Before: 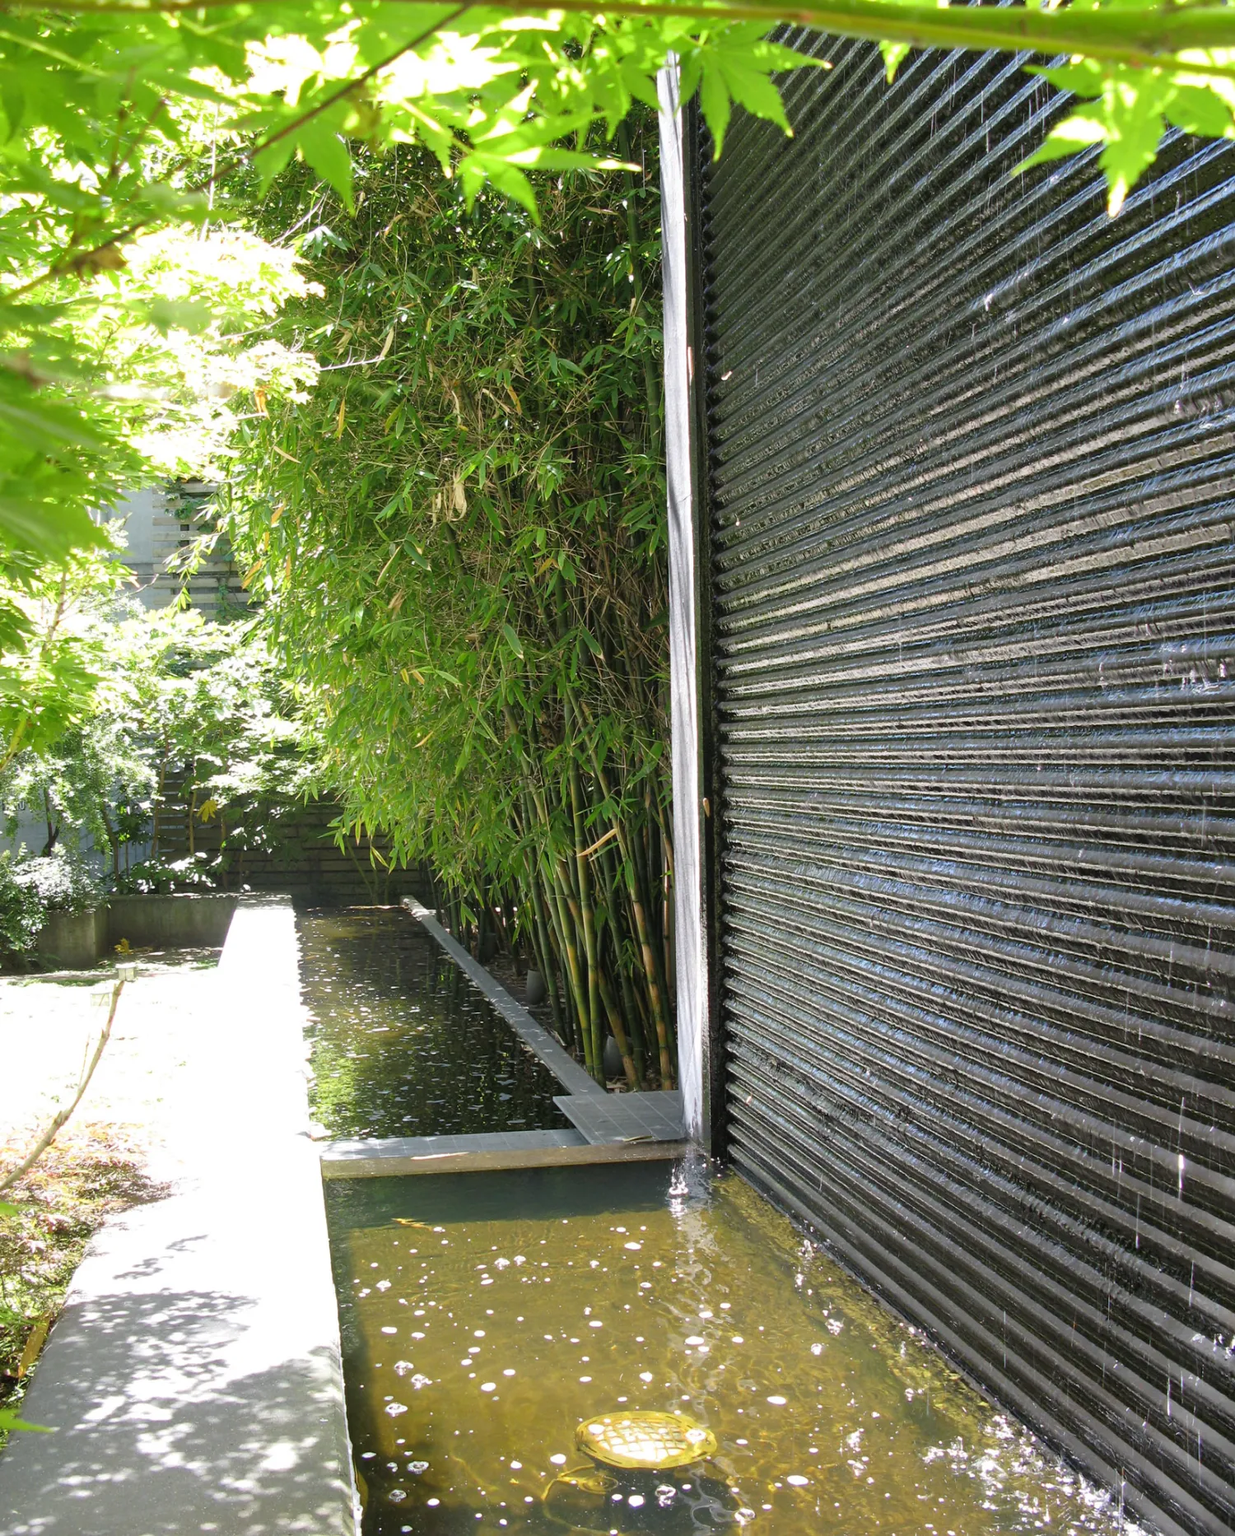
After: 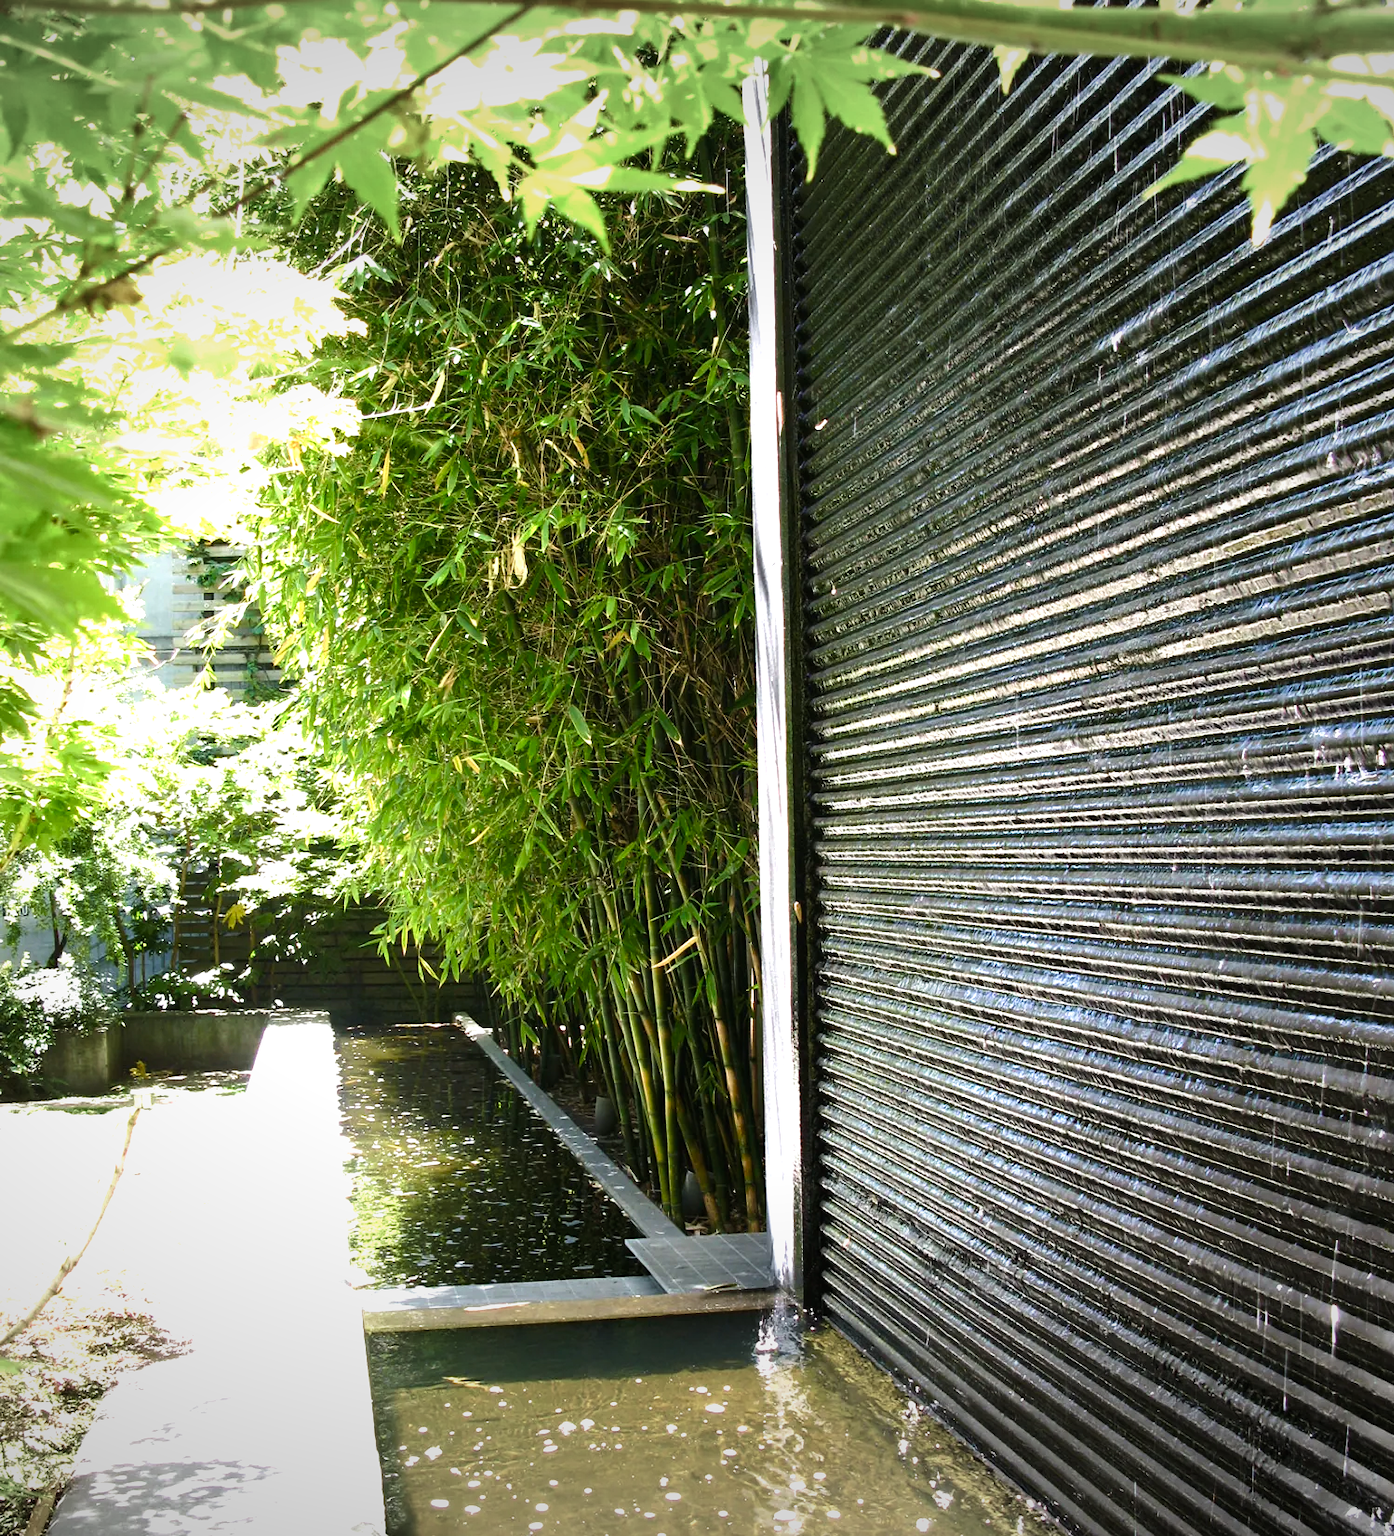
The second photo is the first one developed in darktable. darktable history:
crop and rotate: top 0%, bottom 11.49%
vignetting: fall-off radius 100%, width/height ratio 1.337
velvia: on, module defaults
tone equalizer: -8 EV -1.08 EV, -7 EV -1.01 EV, -6 EV -0.867 EV, -5 EV -0.578 EV, -3 EV 0.578 EV, -2 EV 0.867 EV, -1 EV 1.01 EV, +0 EV 1.08 EV, edges refinement/feathering 500, mask exposure compensation -1.57 EV, preserve details no
color balance rgb: perceptual saturation grading › global saturation 20%, perceptual saturation grading › highlights -25%, perceptual saturation grading › shadows 25%
